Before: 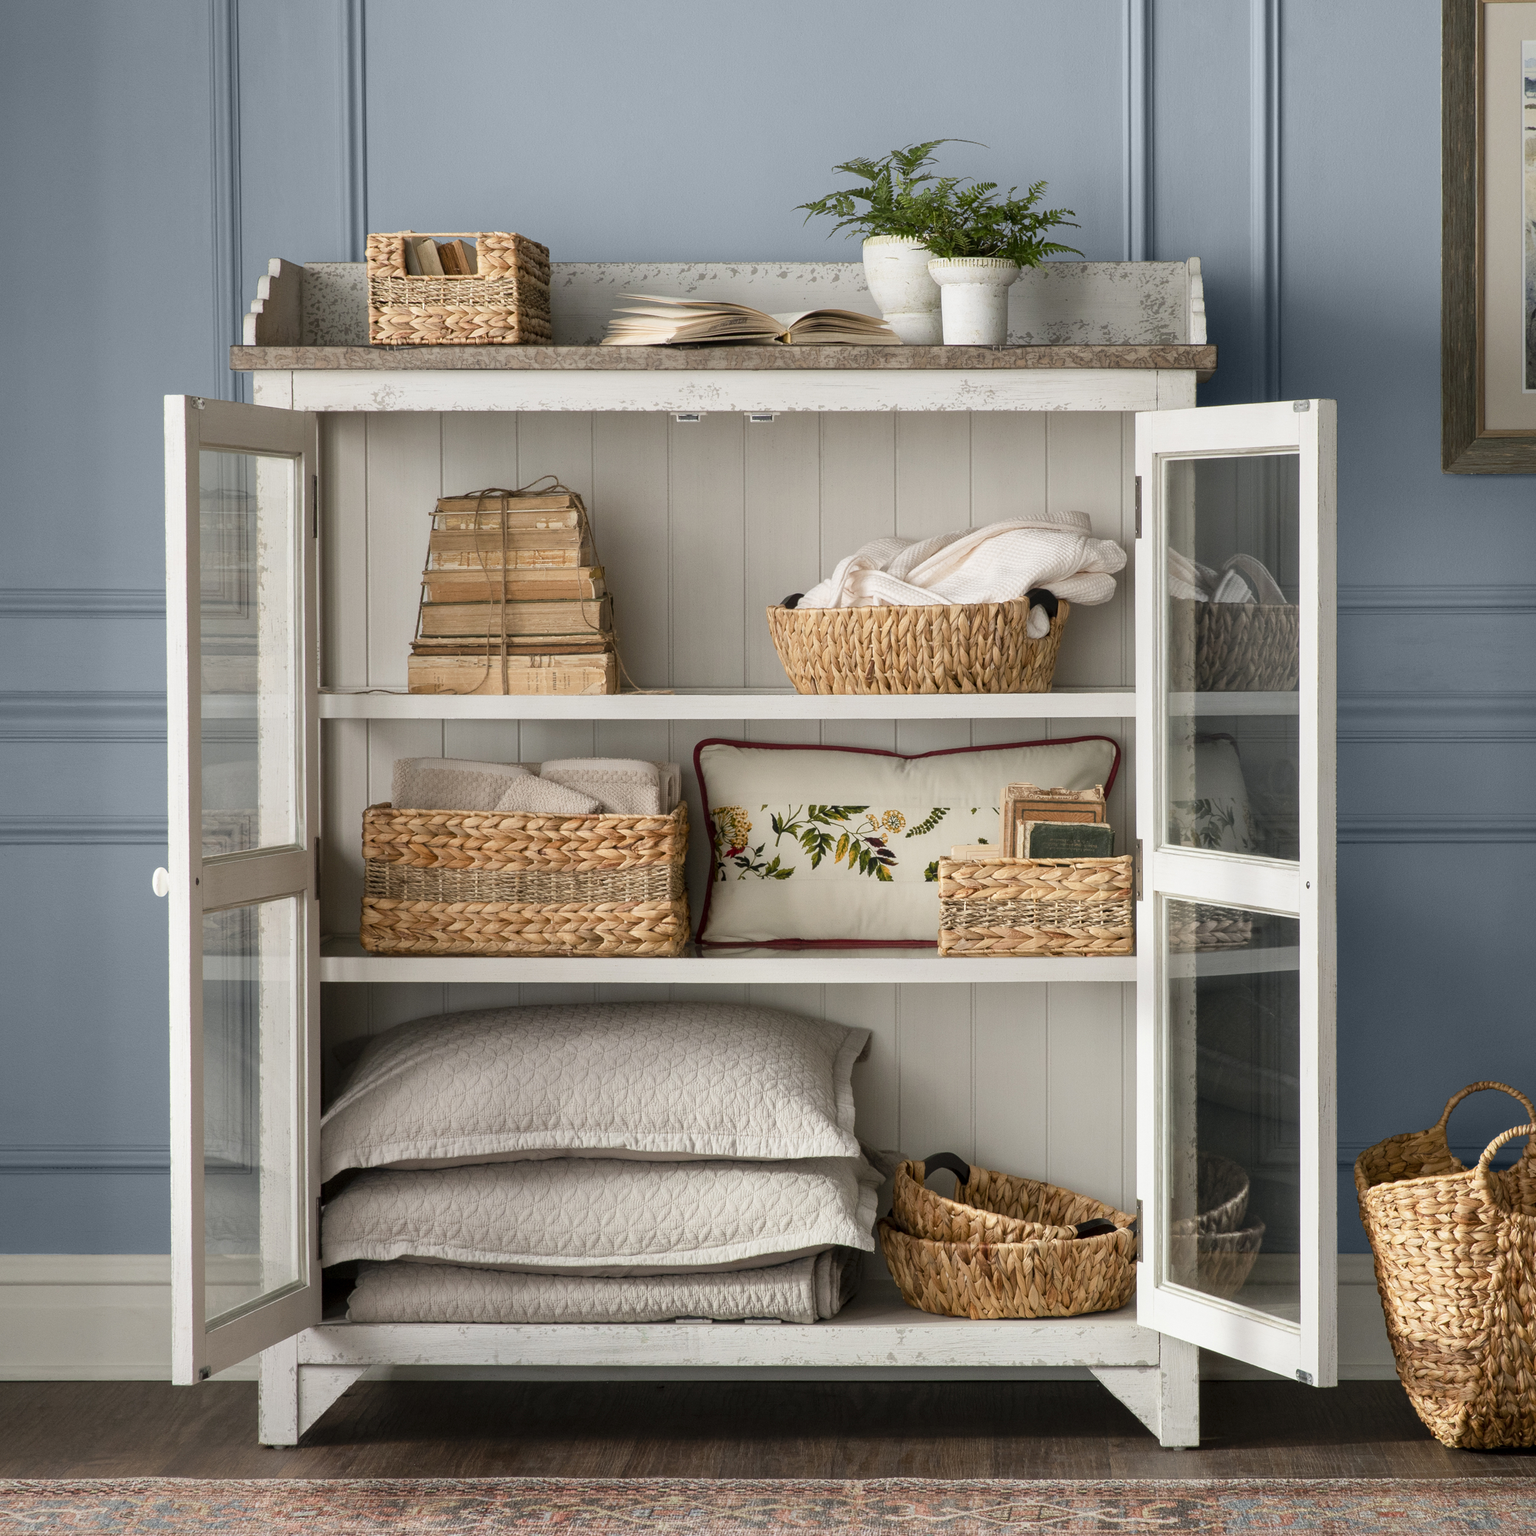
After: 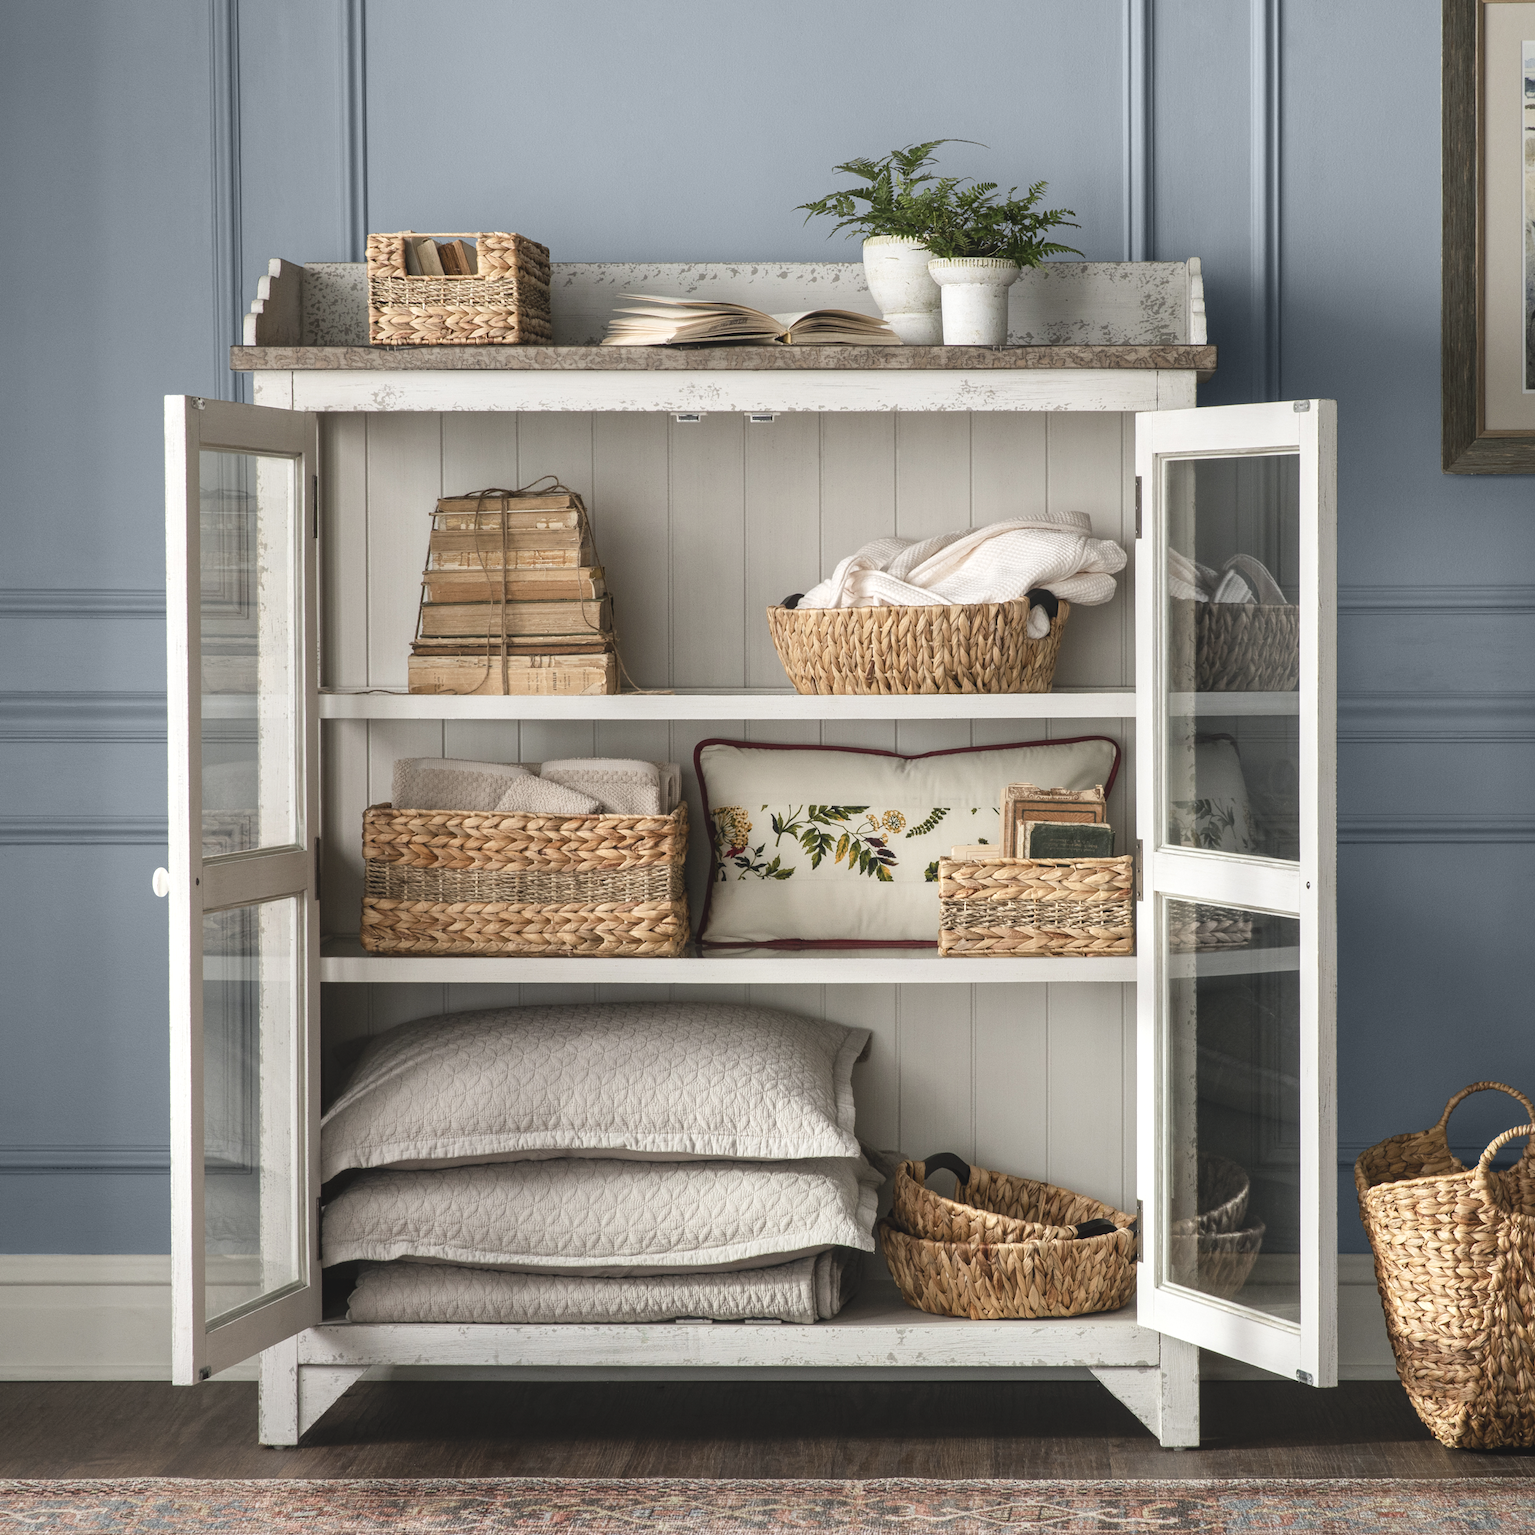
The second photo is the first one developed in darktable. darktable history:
exposure: black level correction -0.016, compensate highlight preservation false
local contrast: highlights 82%, shadows 80%
contrast brightness saturation: saturation -0.054
